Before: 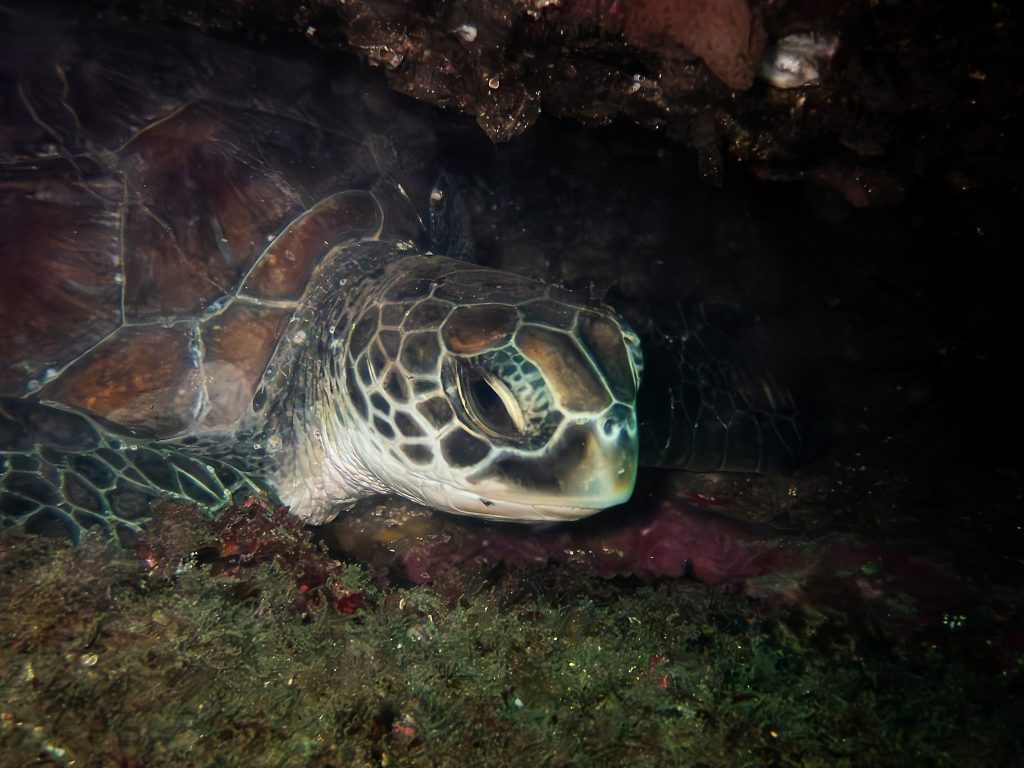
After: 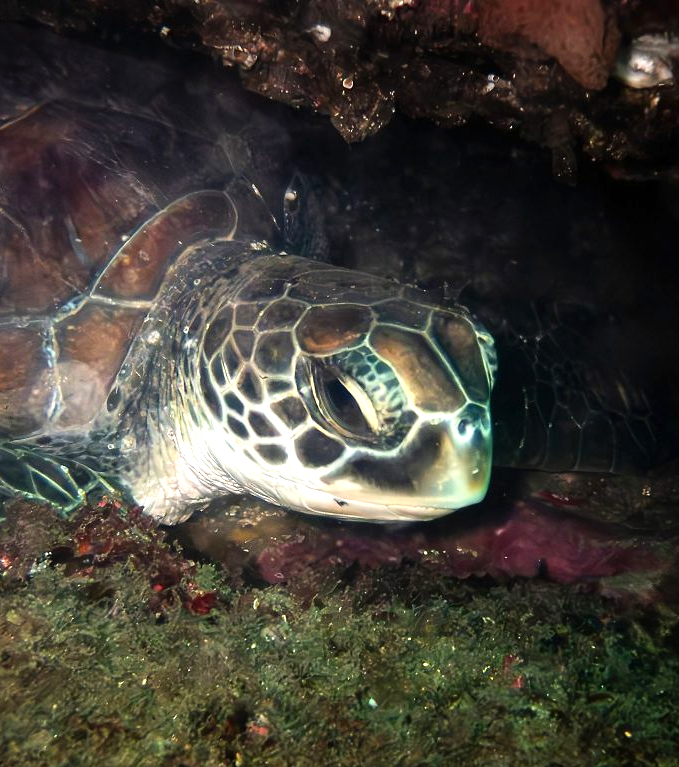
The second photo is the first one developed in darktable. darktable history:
crop and rotate: left 14.295%, right 19.379%
levels: levels [0, 0.394, 0.787]
